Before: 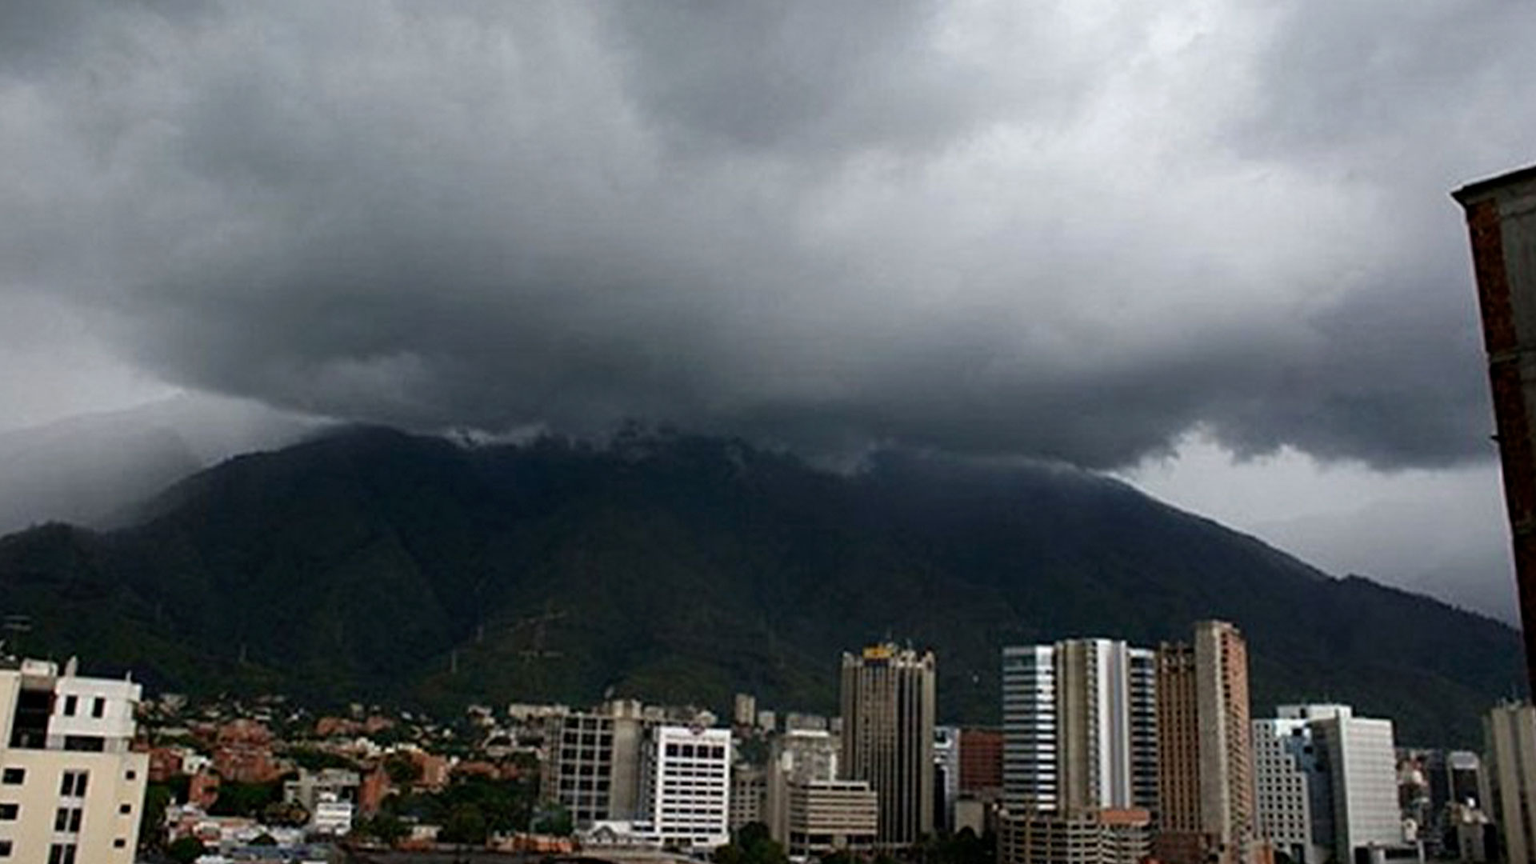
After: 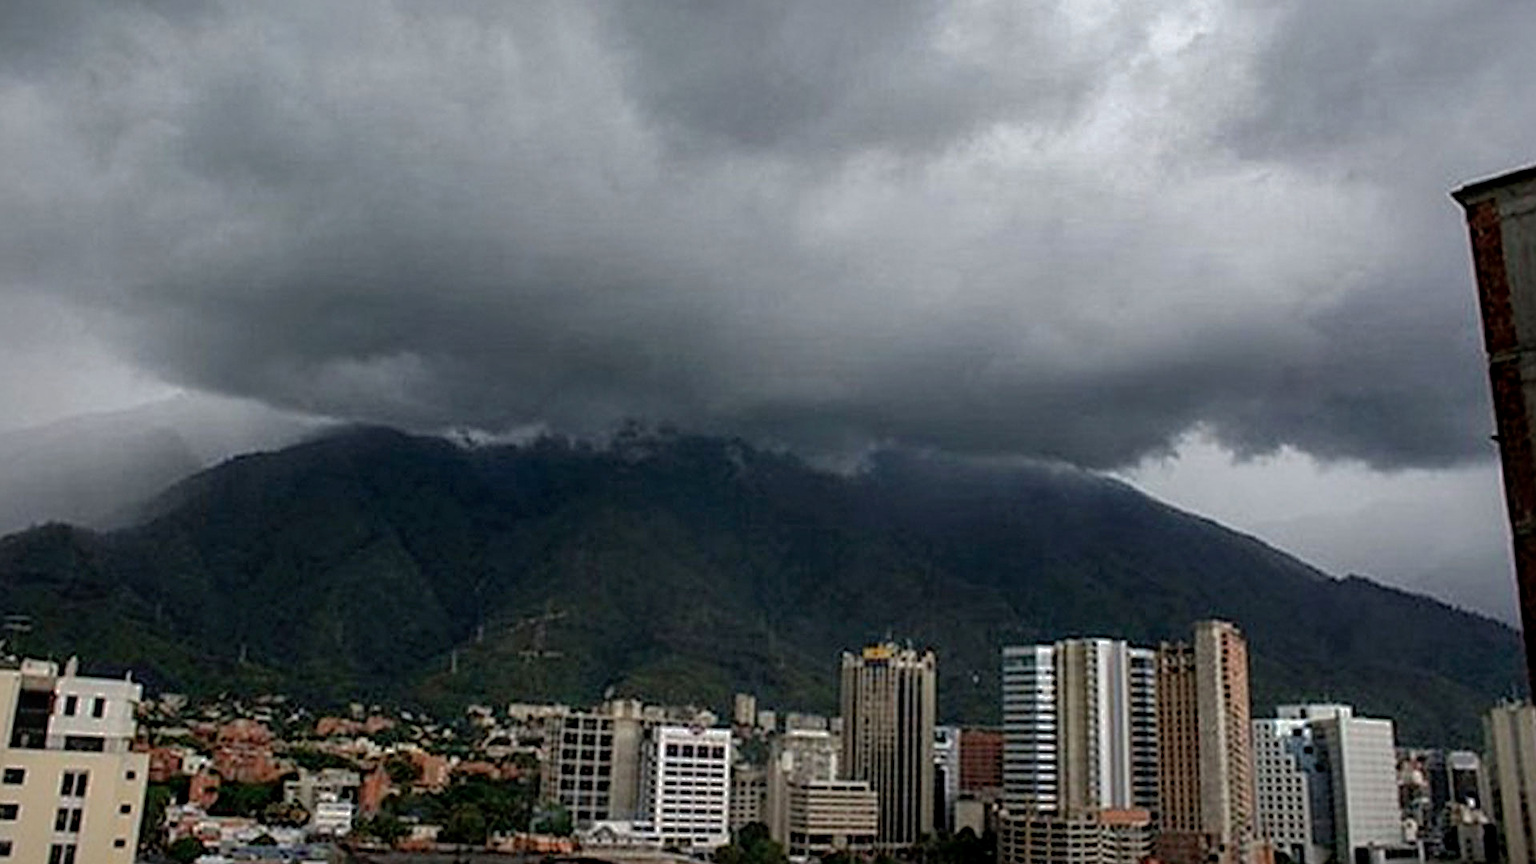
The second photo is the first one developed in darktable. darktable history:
local contrast: on, module defaults
tone equalizer: on, module defaults
sharpen: on, module defaults
shadows and highlights: shadows 40, highlights -60
